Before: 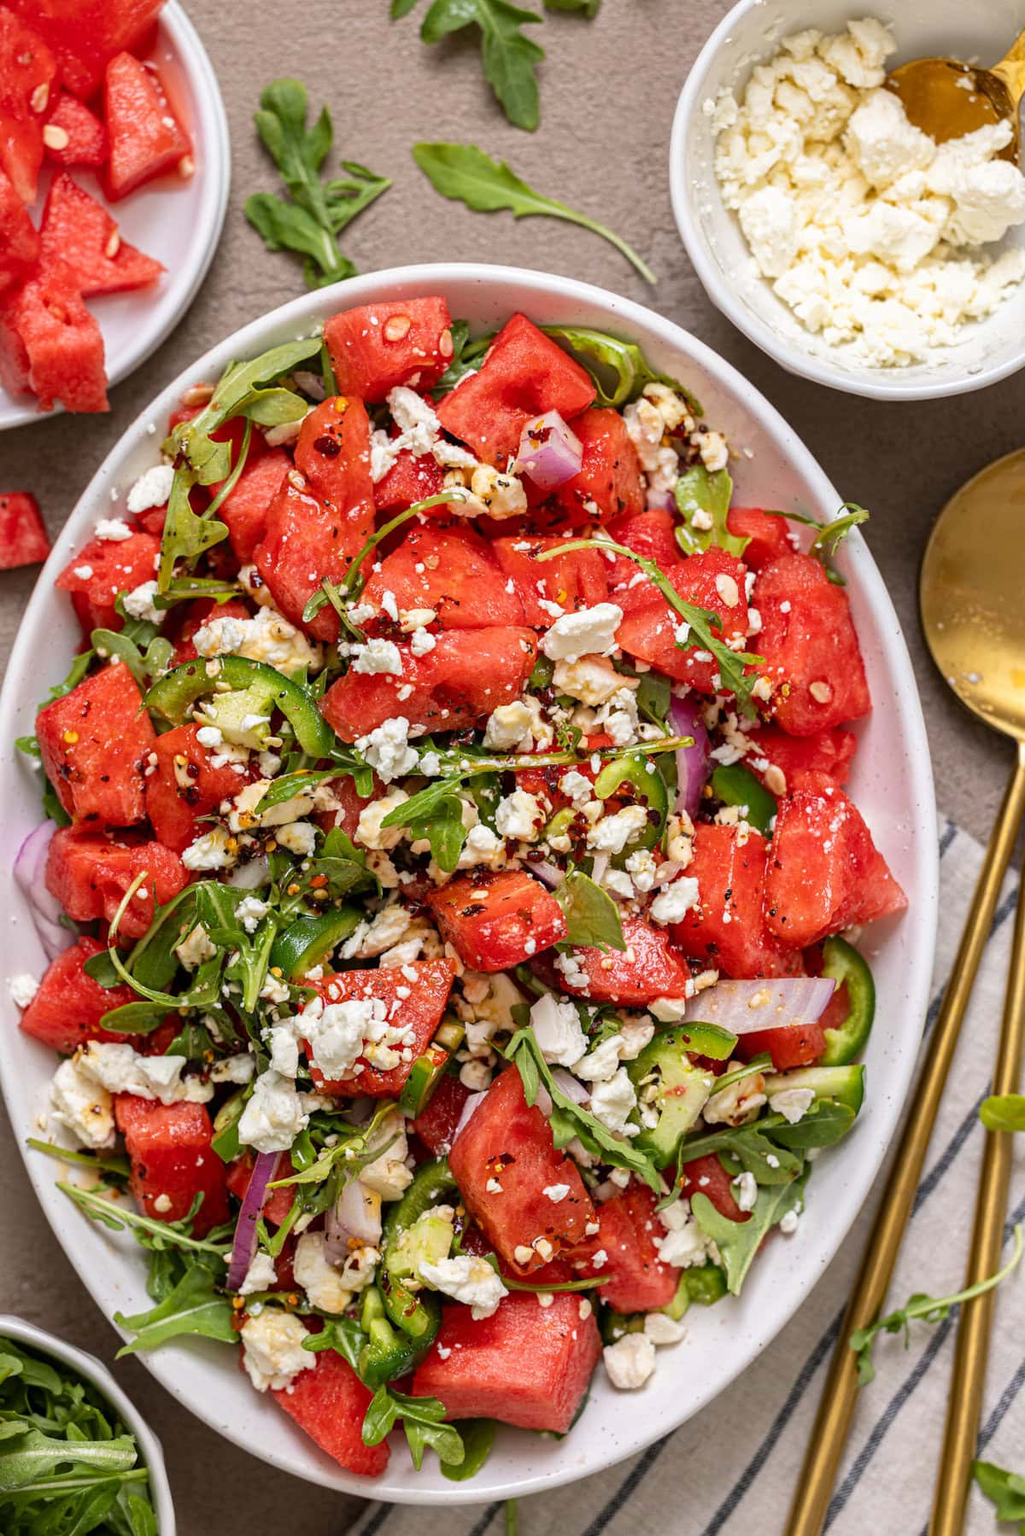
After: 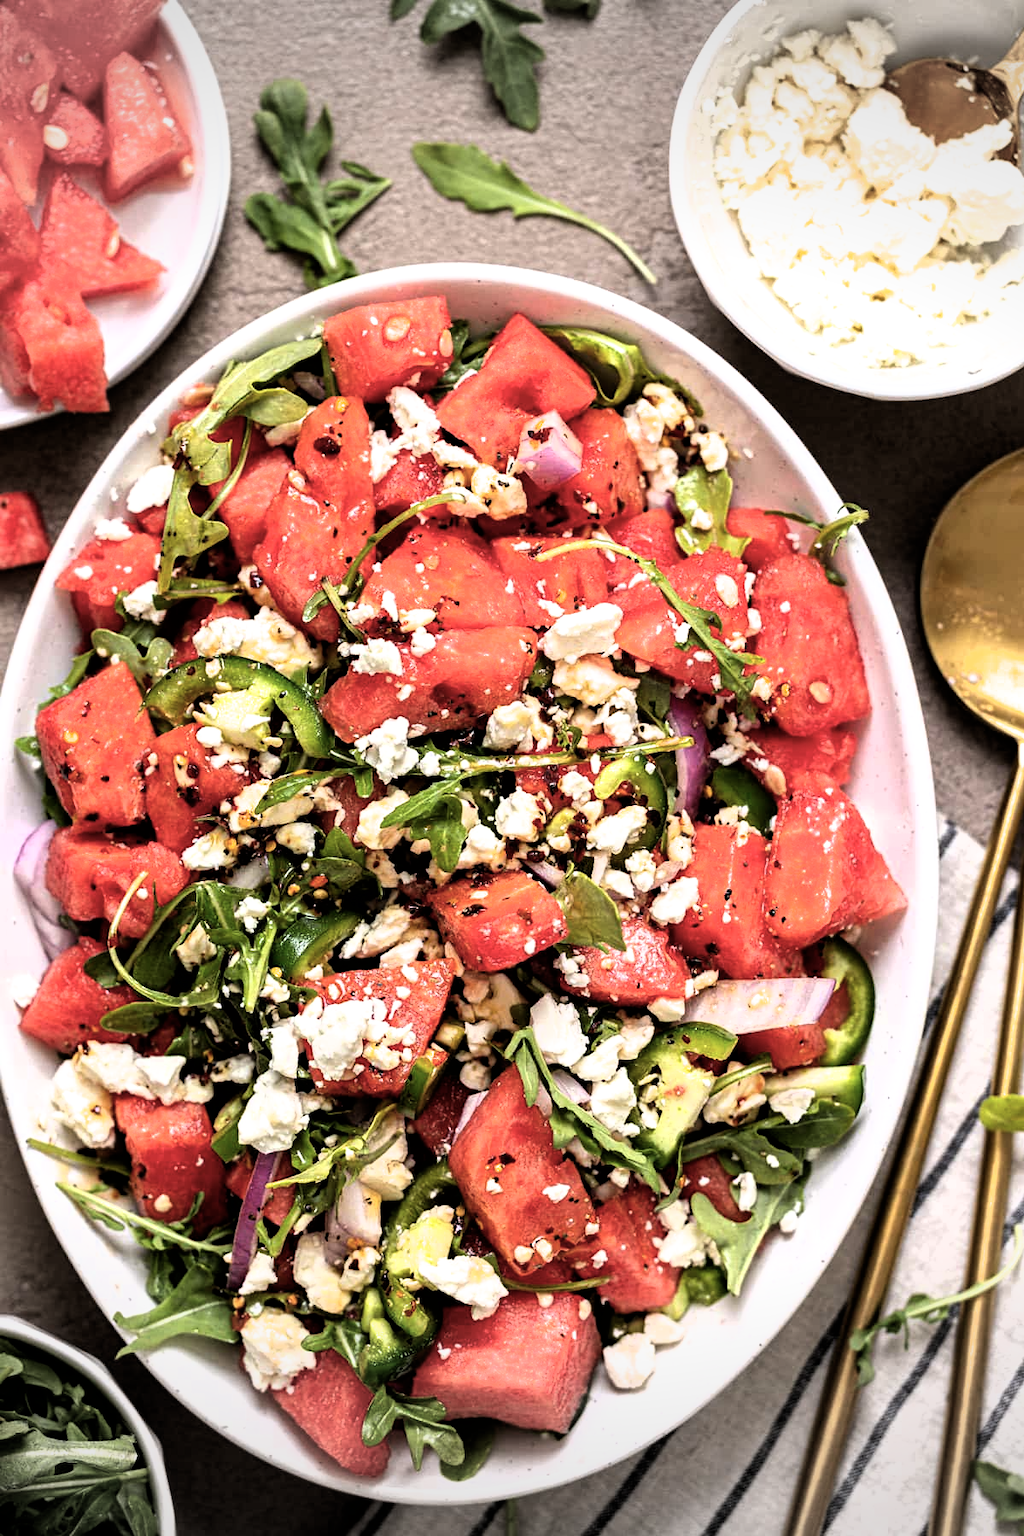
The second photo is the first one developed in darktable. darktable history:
vignetting: fall-off start 100%, brightness -0.282, width/height ratio 1.31
filmic rgb: black relative exposure -8.2 EV, white relative exposure 2.2 EV, threshold 3 EV, hardness 7.11, latitude 85.74%, contrast 1.696, highlights saturation mix -4%, shadows ↔ highlights balance -2.69%, color science v5 (2021), contrast in shadows safe, contrast in highlights safe, enable highlight reconstruction true
